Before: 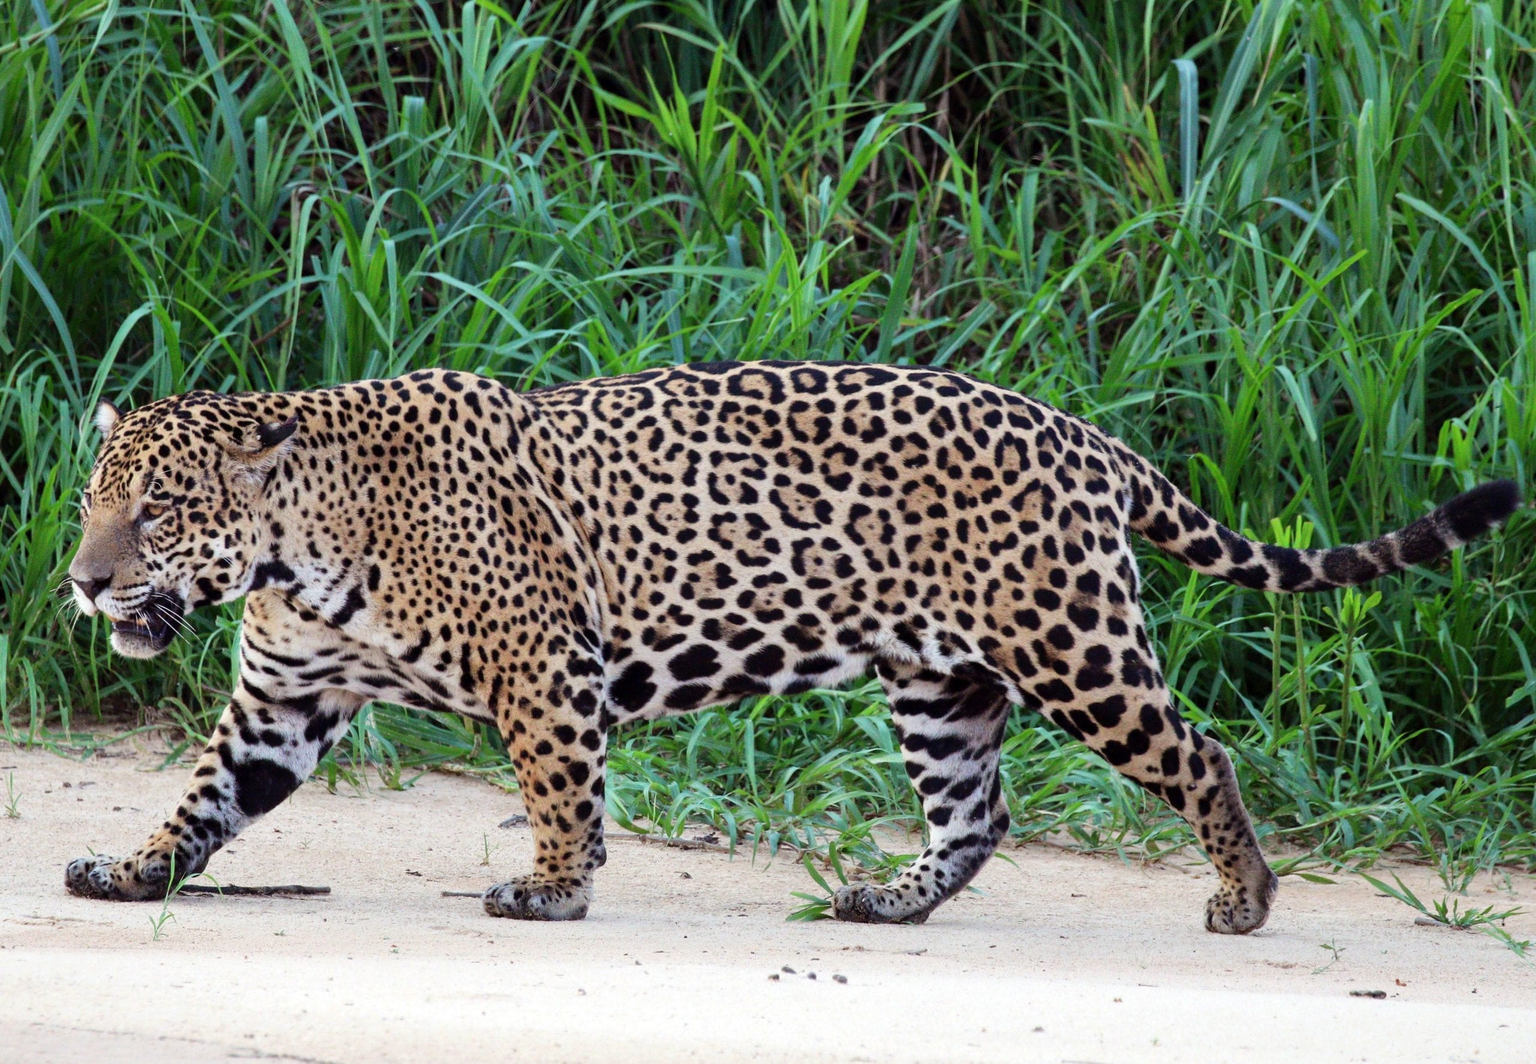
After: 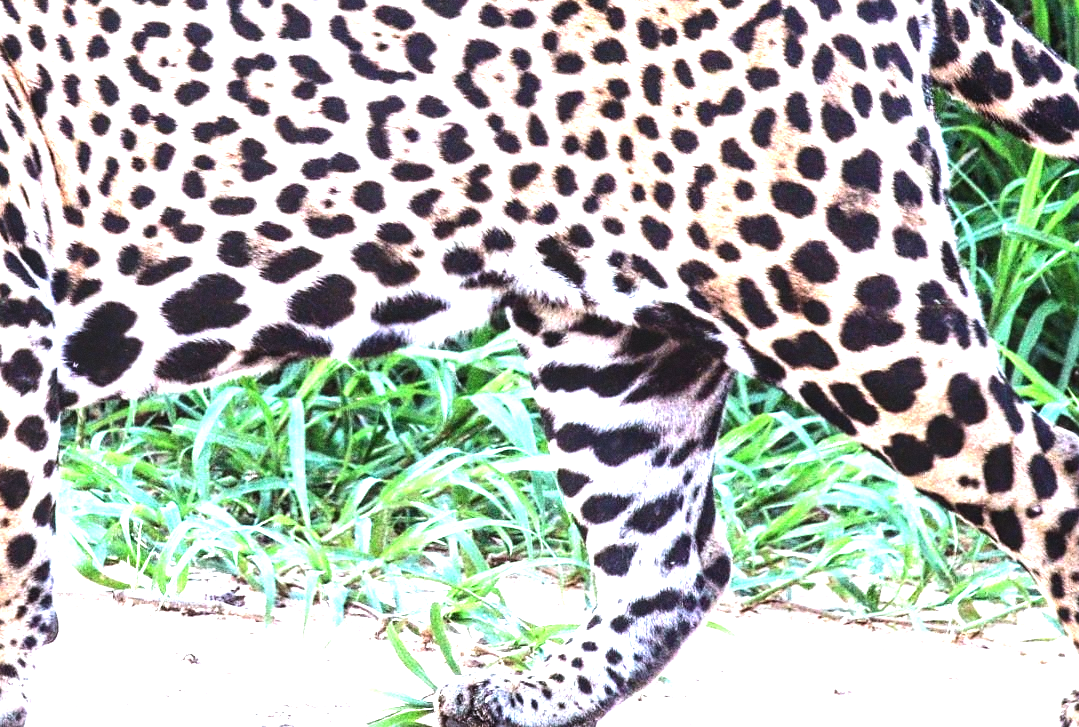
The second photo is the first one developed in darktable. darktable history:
color calibration: illuminant as shot in camera, x 0.358, y 0.373, temperature 4628.91 K
crop: left 37.221%, top 45.169%, right 20.63%, bottom 13.777%
sharpen: amount 0.2
grain: coarseness 0.47 ISO
exposure: black level correction 0, exposure 1.45 EV, compensate exposure bias true, compensate highlight preservation false
tone equalizer: -8 EV -0.75 EV, -7 EV -0.7 EV, -6 EV -0.6 EV, -5 EV -0.4 EV, -3 EV 0.4 EV, -2 EV 0.6 EV, -1 EV 0.7 EV, +0 EV 0.75 EV, edges refinement/feathering 500, mask exposure compensation -1.57 EV, preserve details no
local contrast: on, module defaults
